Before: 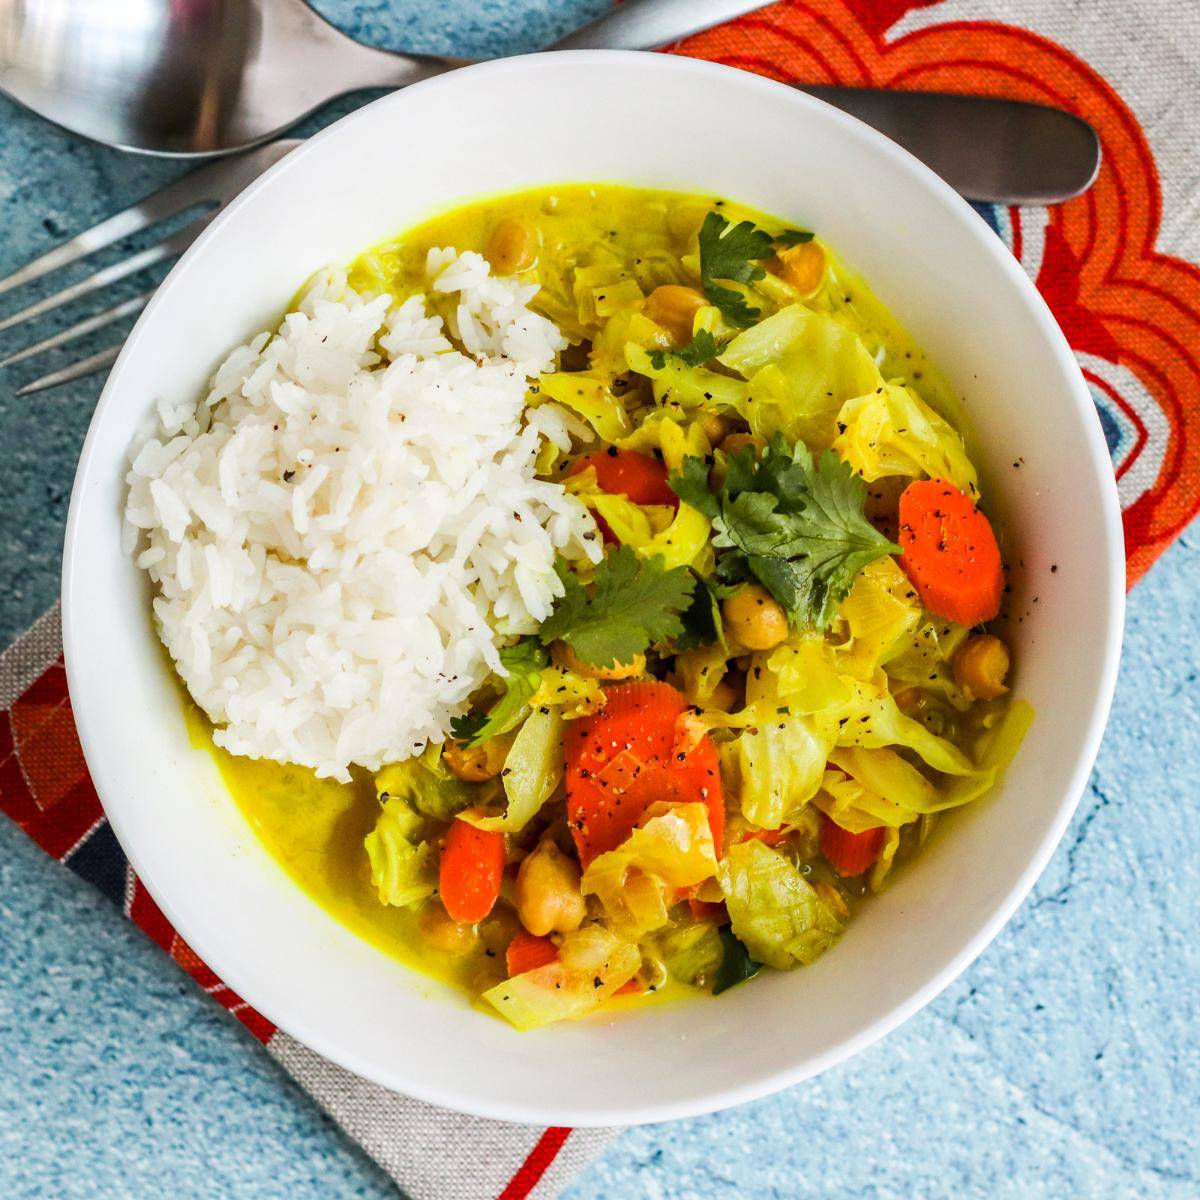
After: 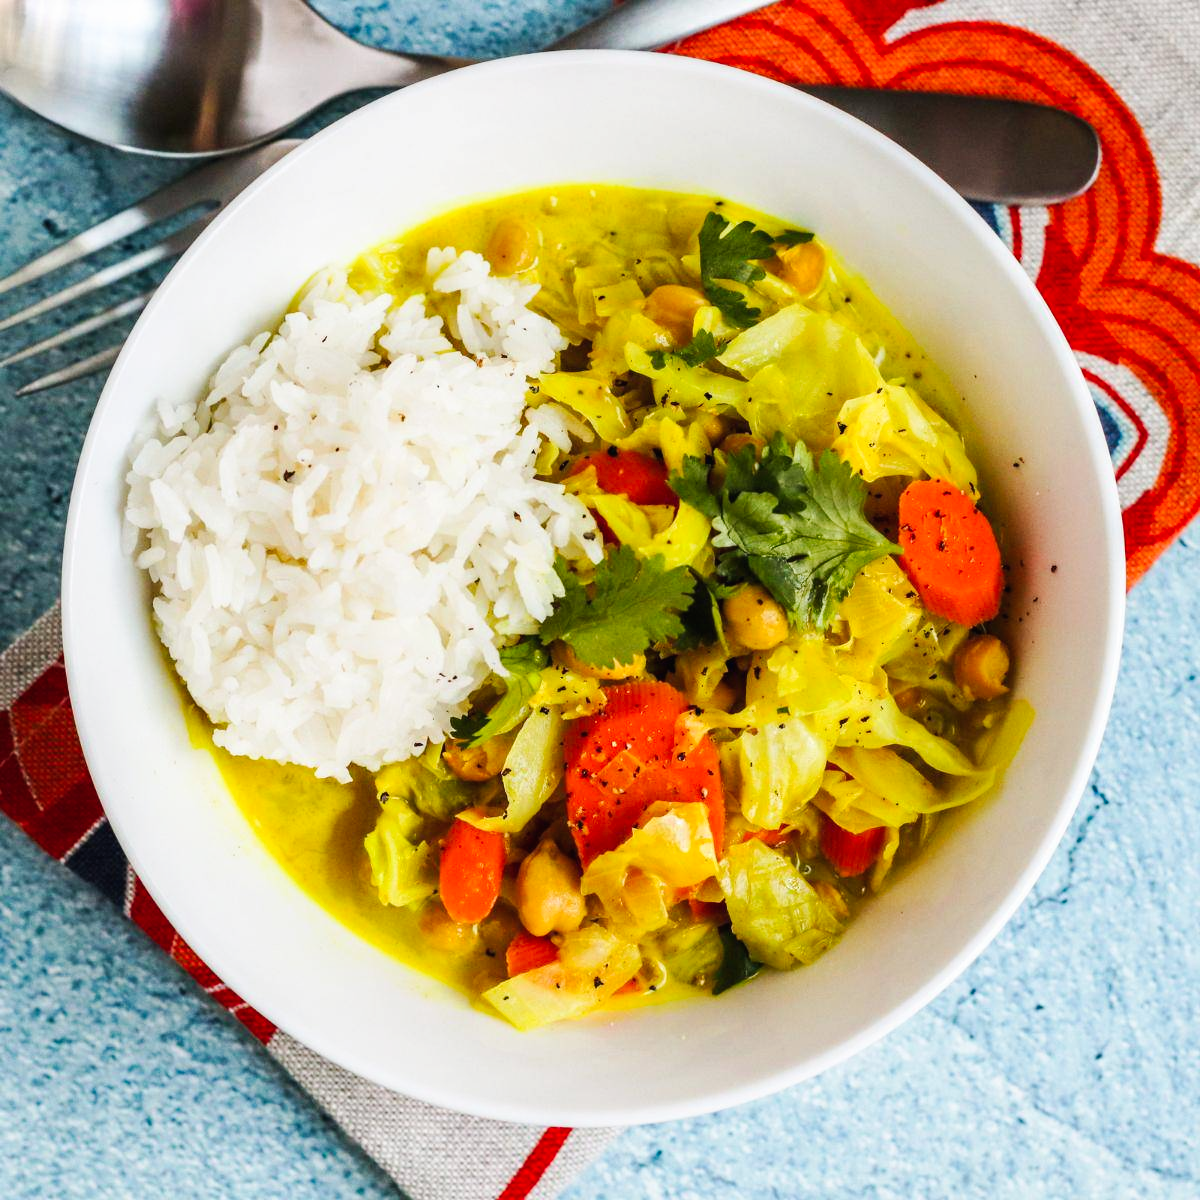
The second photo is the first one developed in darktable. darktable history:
tone curve: curves: ch0 [(0, 0.01) (0.037, 0.032) (0.131, 0.108) (0.275, 0.258) (0.483, 0.512) (0.61, 0.661) (0.696, 0.742) (0.792, 0.834) (0.911, 0.936) (0.997, 0.995)]; ch1 [(0, 0) (0.308, 0.29) (0.425, 0.411) (0.503, 0.502) (0.551, 0.563) (0.683, 0.706) (0.746, 0.77) (1, 1)]; ch2 [(0, 0) (0.246, 0.233) (0.36, 0.352) (0.415, 0.415) (0.485, 0.487) (0.502, 0.502) (0.525, 0.523) (0.545, 0.552) (0.587, 0.6) (0.636, 0.652) (0.711, 0.729) (0.845, 0.855) (0.998, 0.977)], preserve colors none
